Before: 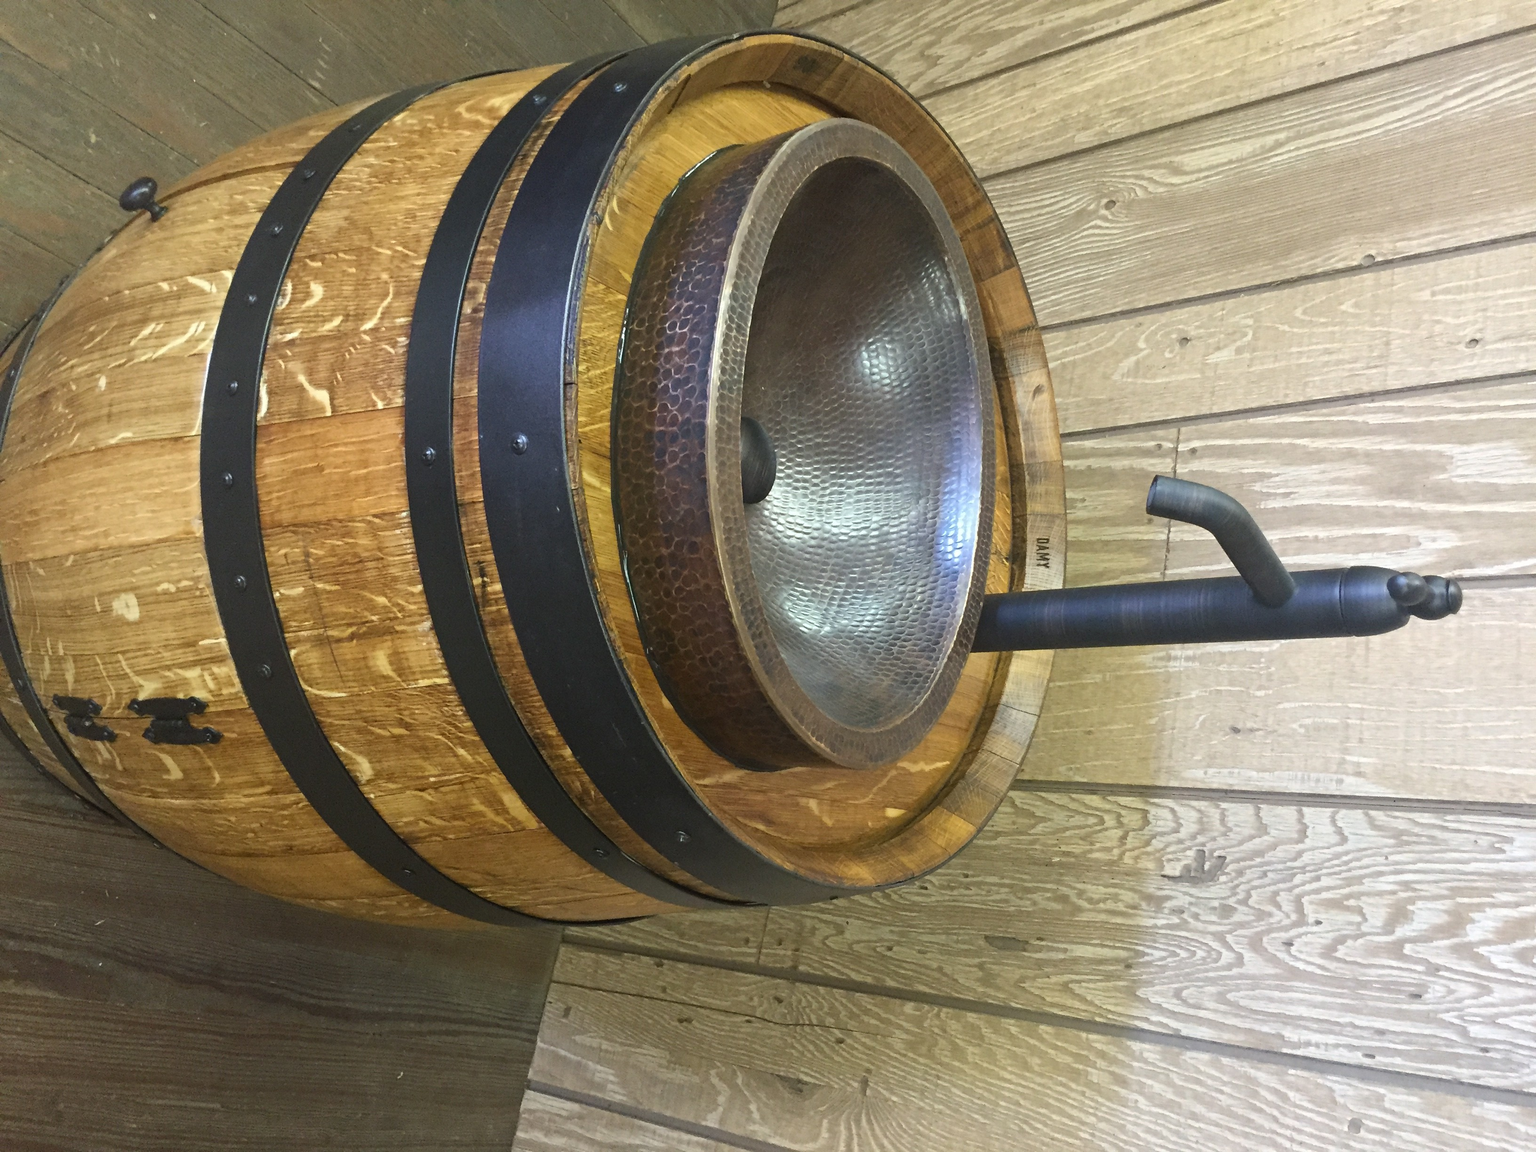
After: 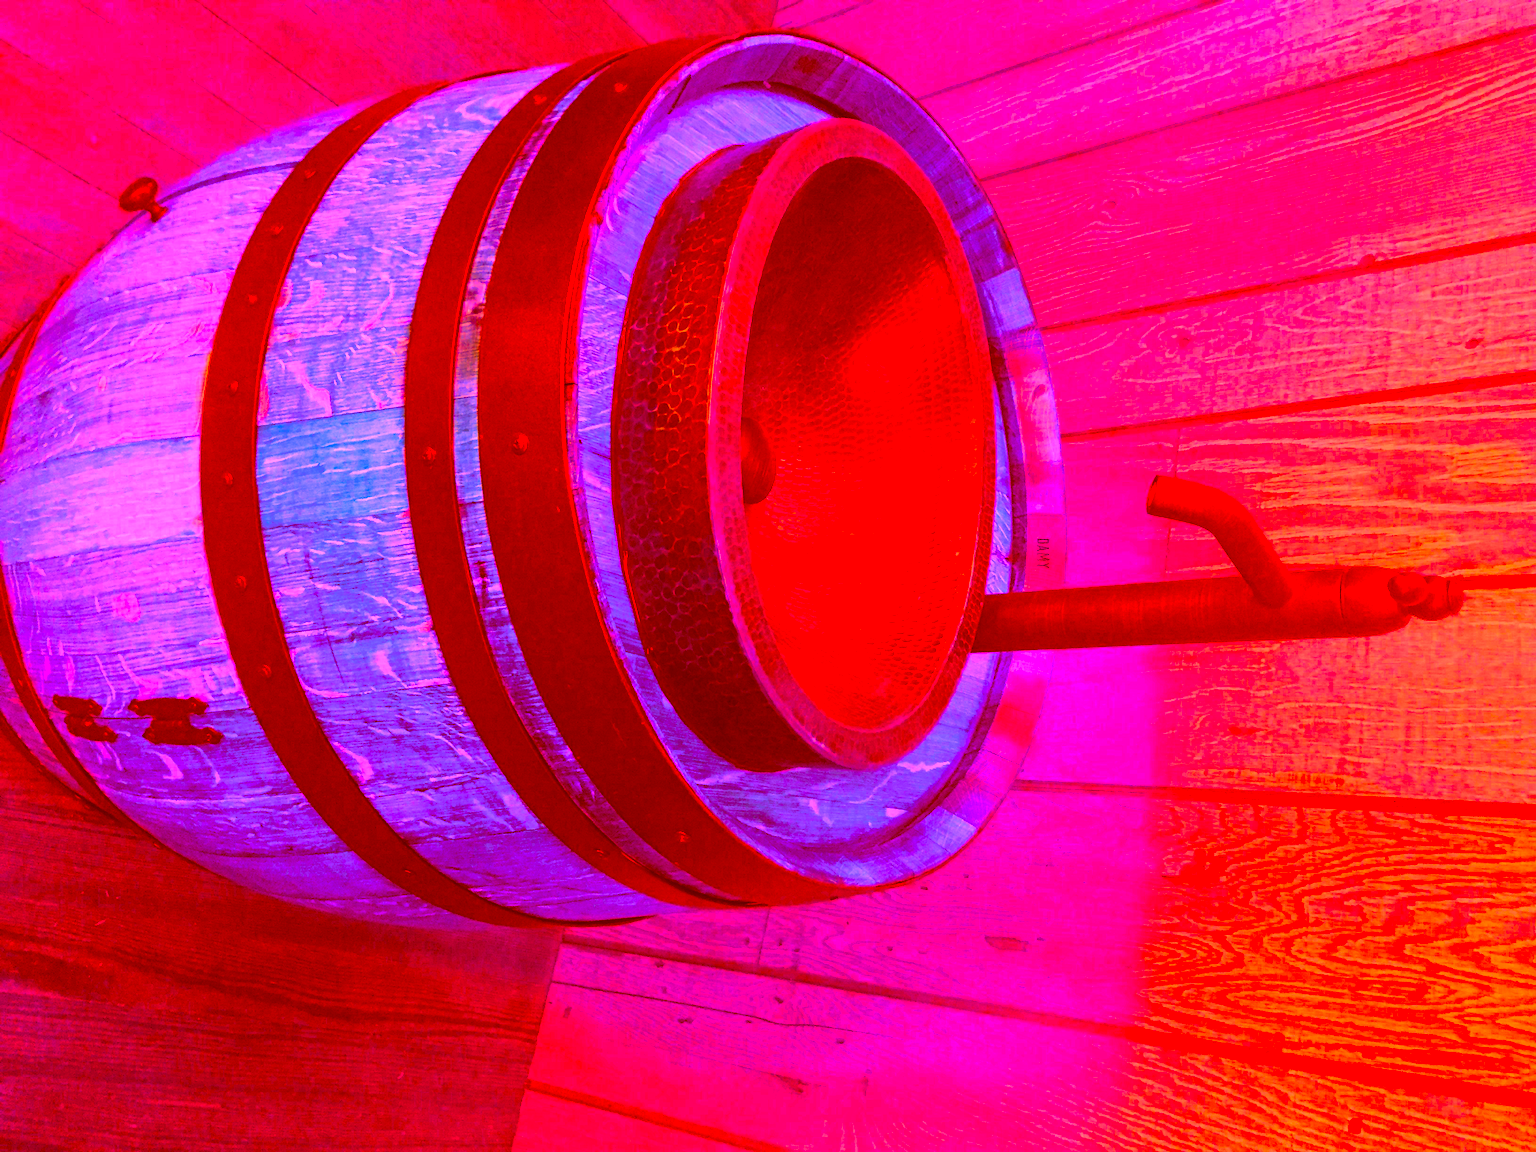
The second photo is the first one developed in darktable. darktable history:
color balance rgb: perceptual saturation grading › global saturation 38.837%, perceptual saturation grading › highlights -25.649%, perceptual saturation grading › mid-tones 34.886%, perceptual saturation grading › shadows 35.463%, global vibrance 40.232%
color correction: highlights a* -39.66, highlights b* -39.32, shadows a* -39.28, shadows b* -39.8, saturation -2.95
local contrast: on, module defaults
